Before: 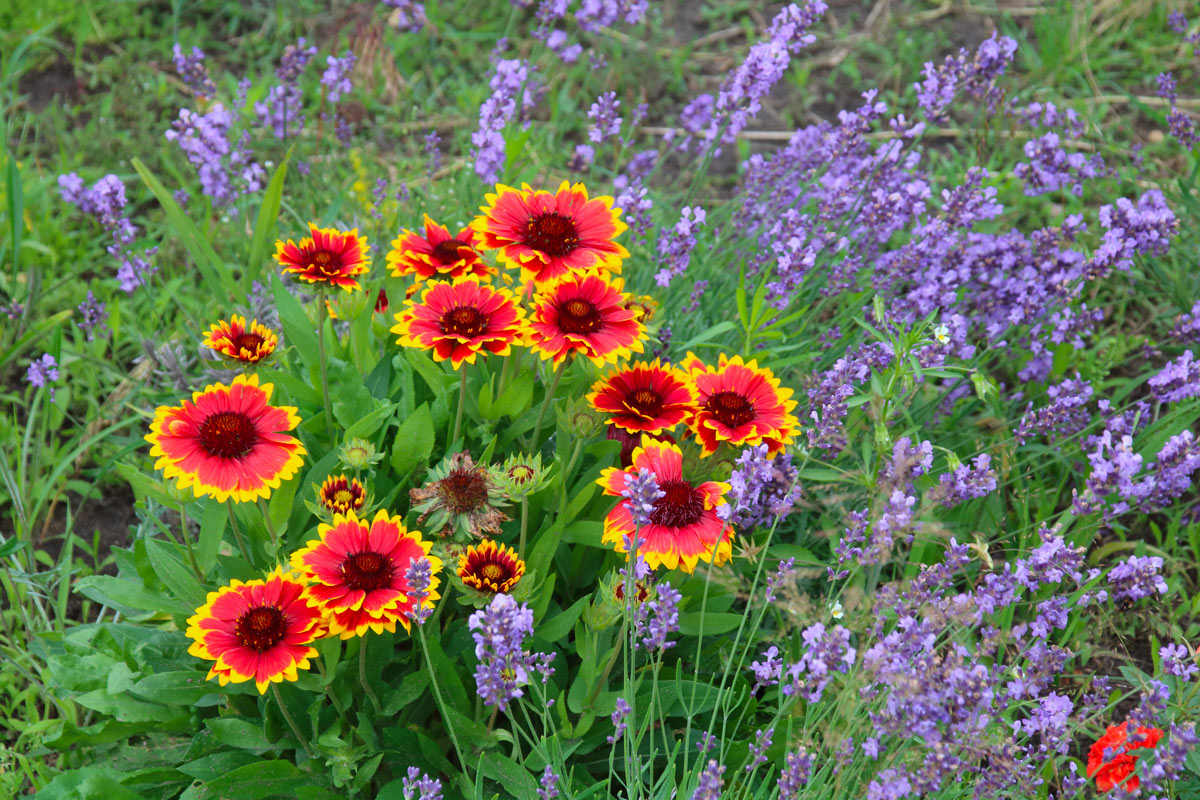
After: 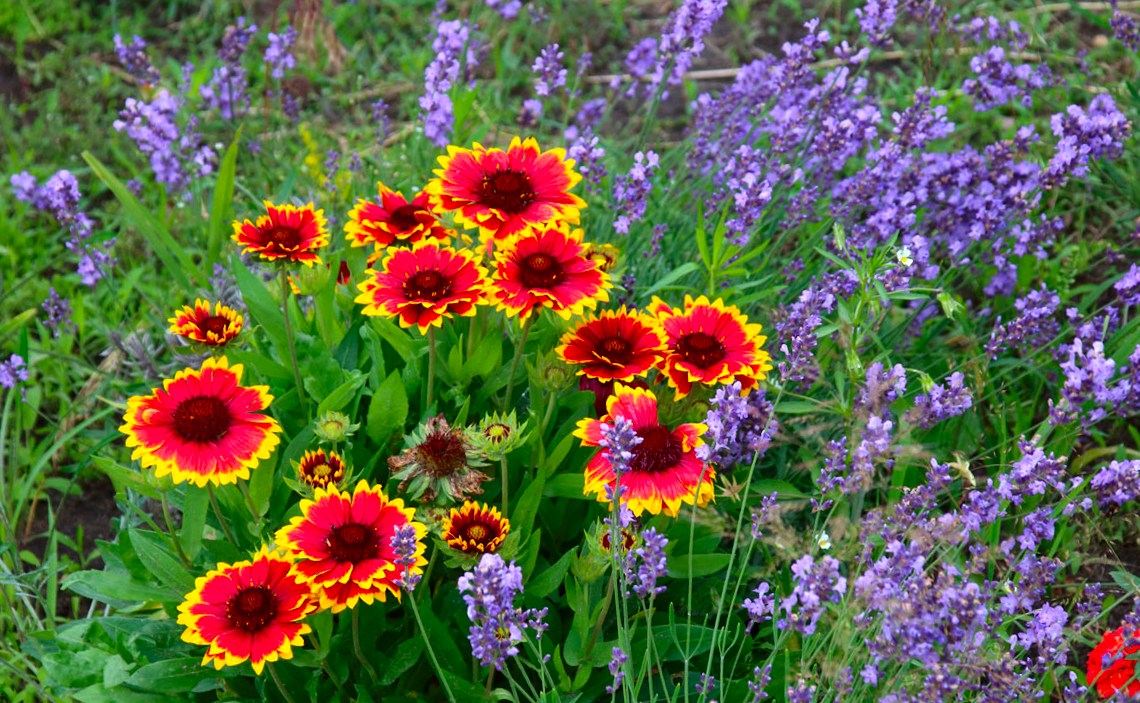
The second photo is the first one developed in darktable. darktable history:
exposure: exposure 0.191 EV, compensate highlight preservation false
contrast brightness saturation: contrast 0.07, brightness -0.14, saturation 0.11
rotate and perspective: rotation -5°, crop left 0.05, crop right 0.952, crop top 0.11, crop bottom 0.89
white balance: red 1.009, blue 1.027
